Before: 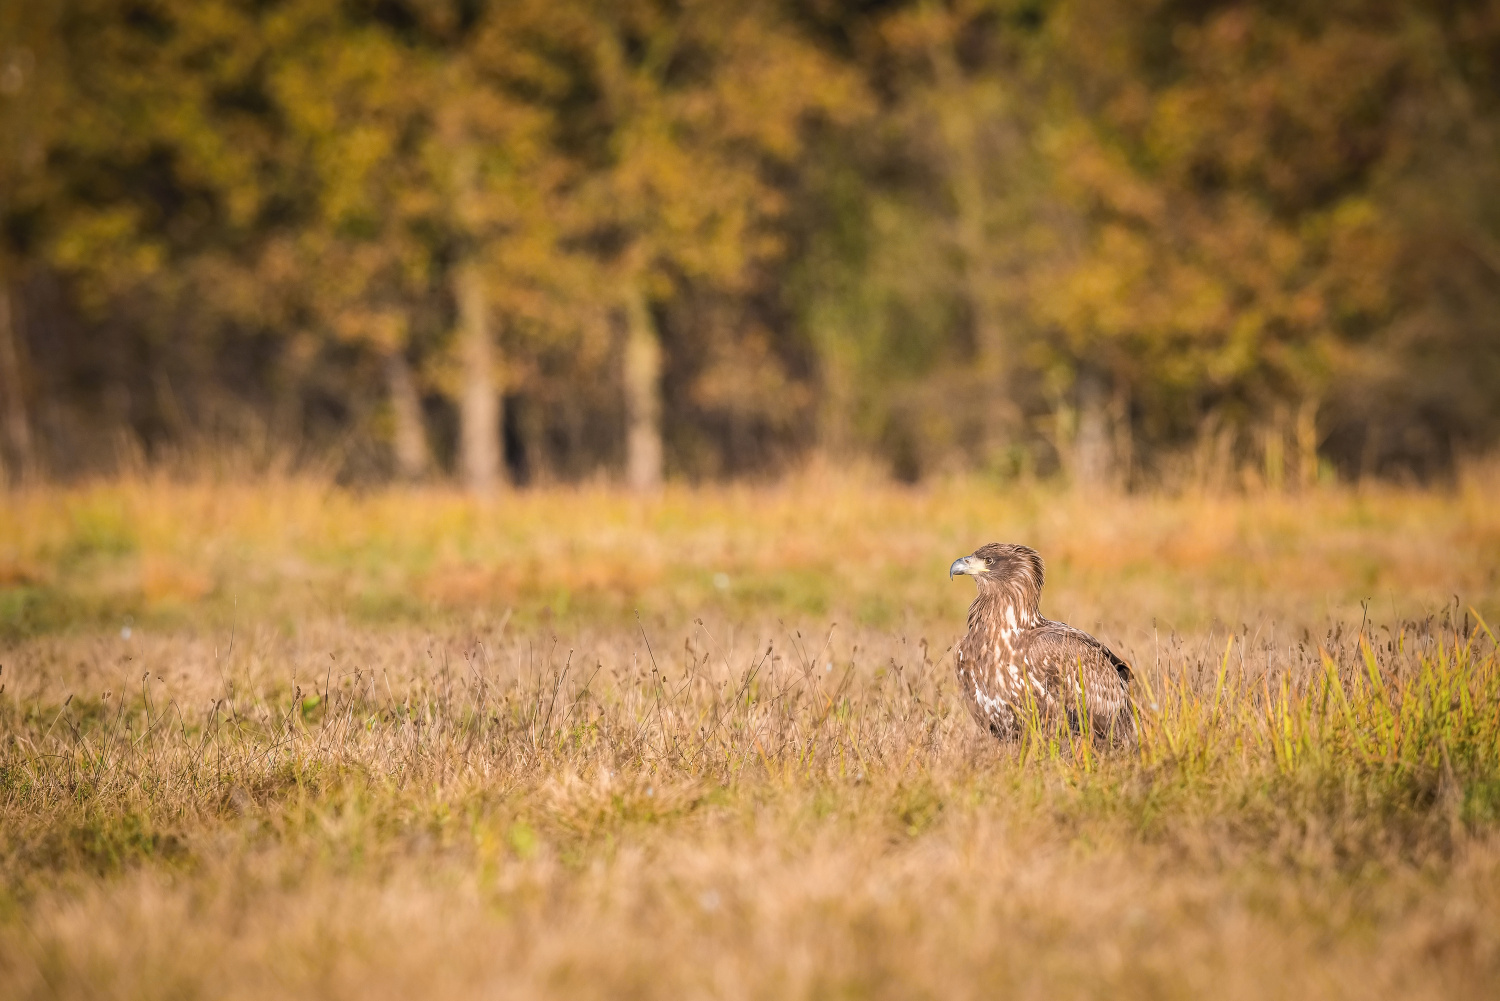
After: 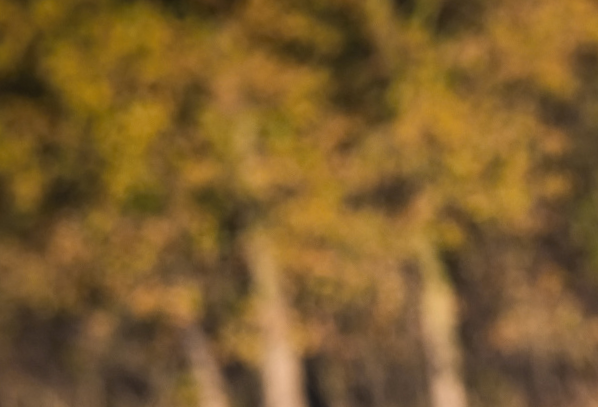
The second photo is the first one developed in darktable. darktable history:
rotate and perspective: rotation -5°, crop left 0.05, crop right 0.952, crop top 0.11, crop bottom 0.89
crop and rotate: left 10.817%, top 0.062%, right 47.194%, bottom 53.626%
